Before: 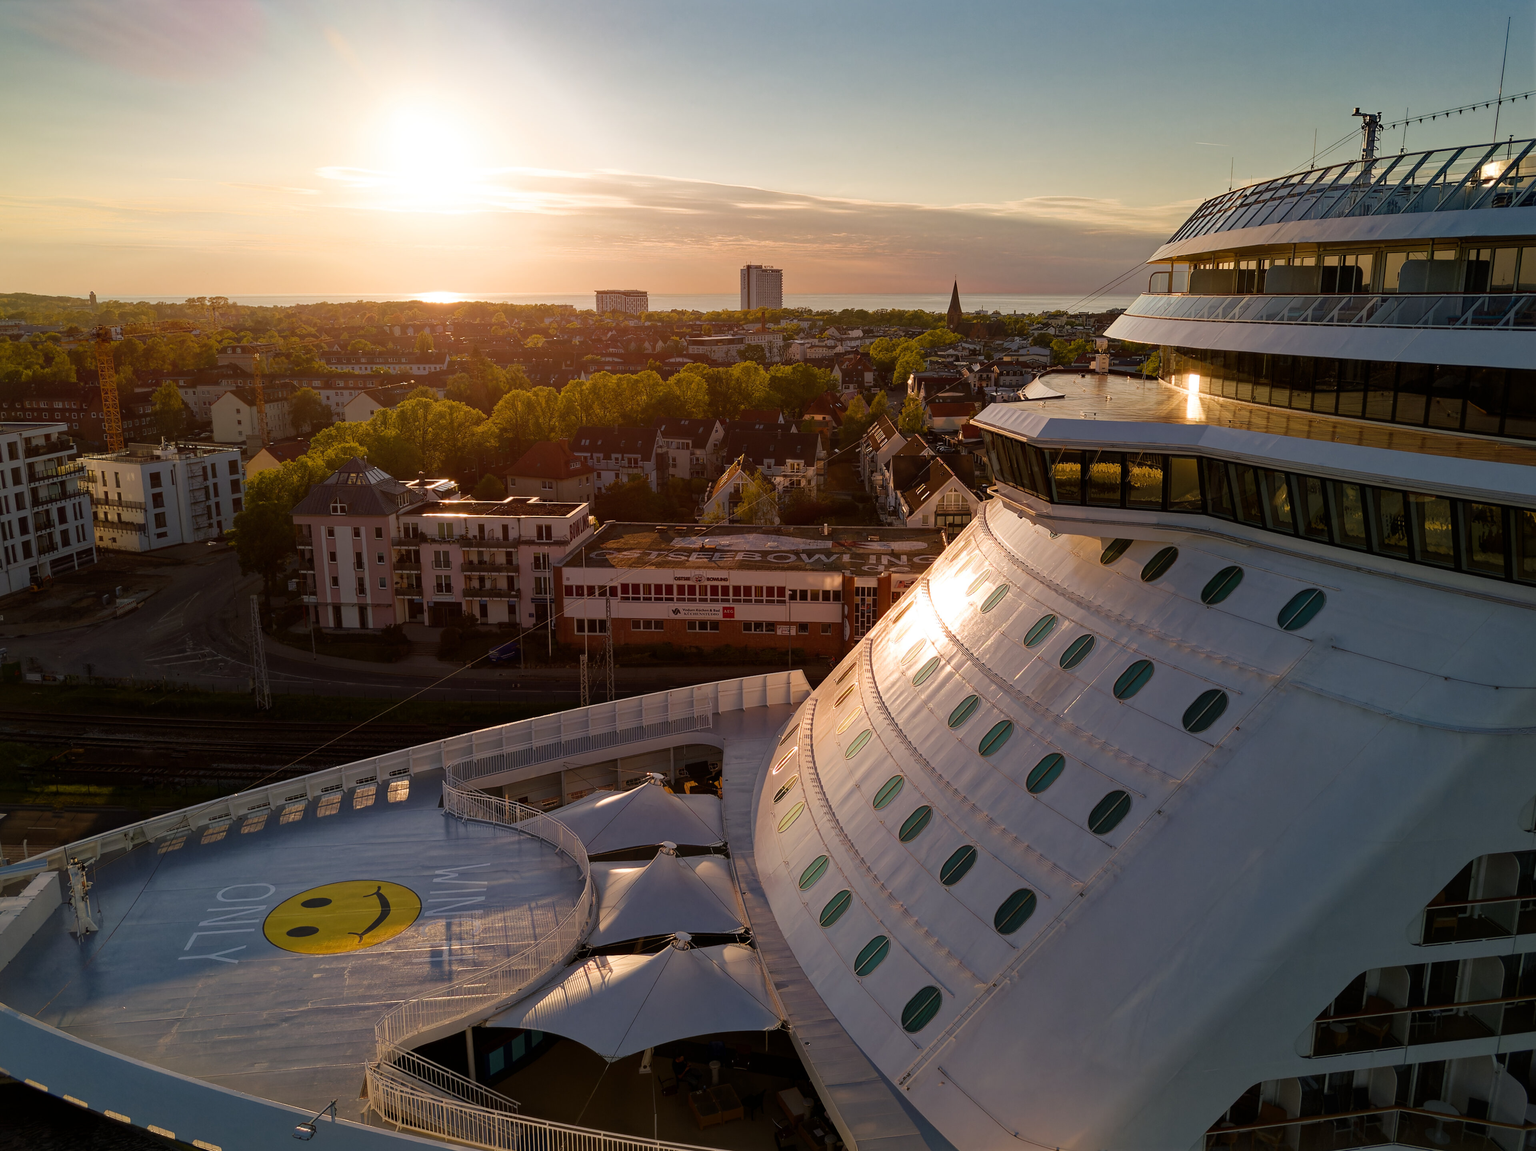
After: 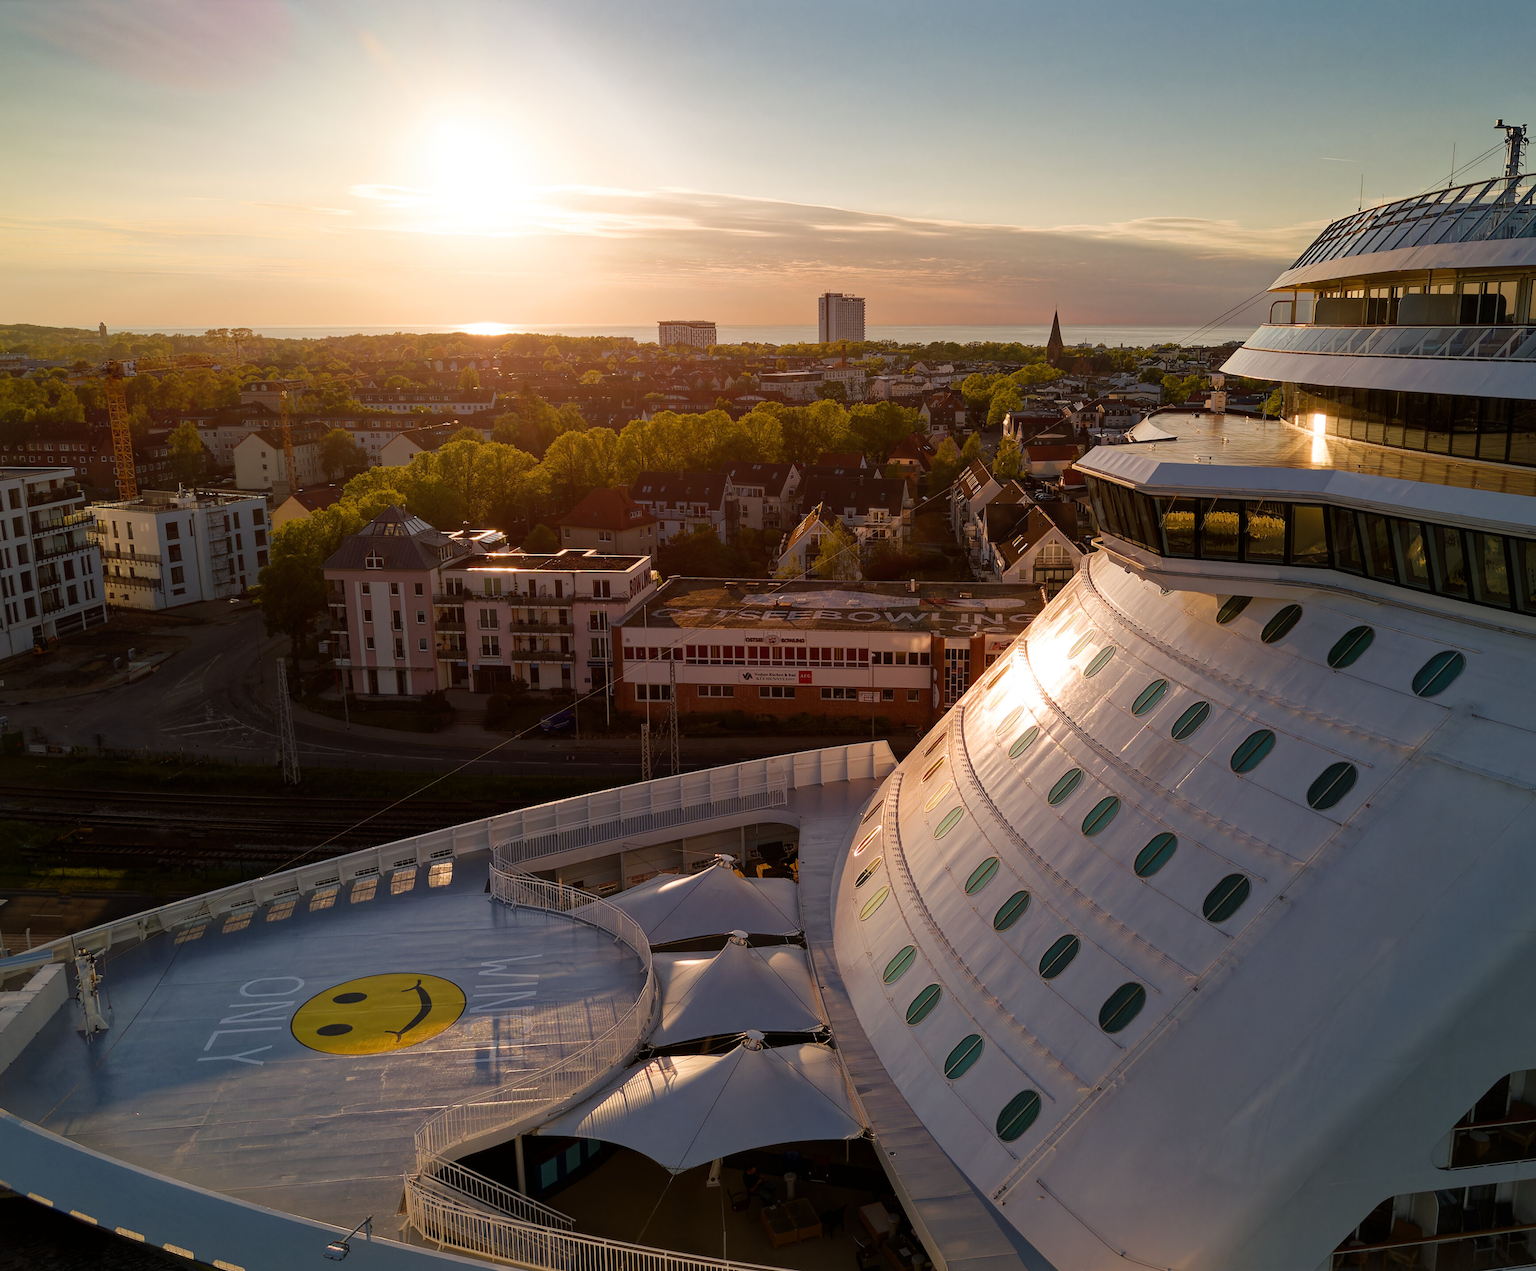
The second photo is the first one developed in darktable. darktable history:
crop: right 9.488%, bottom 0.02%
